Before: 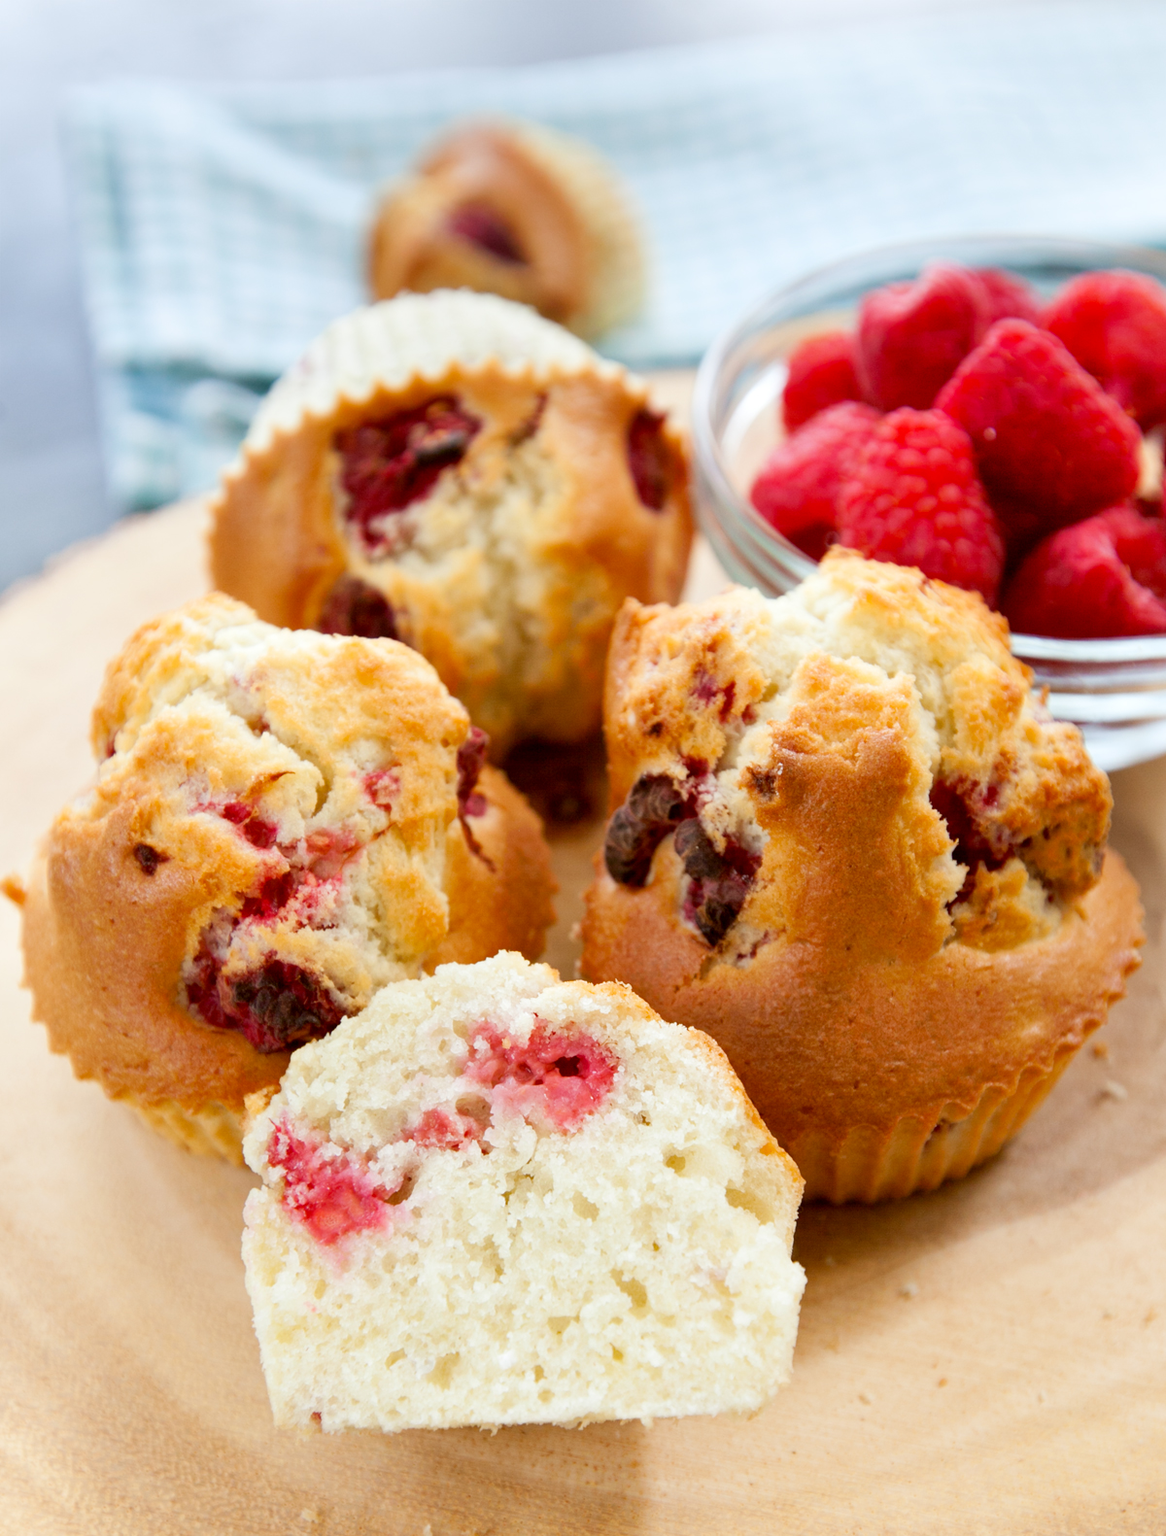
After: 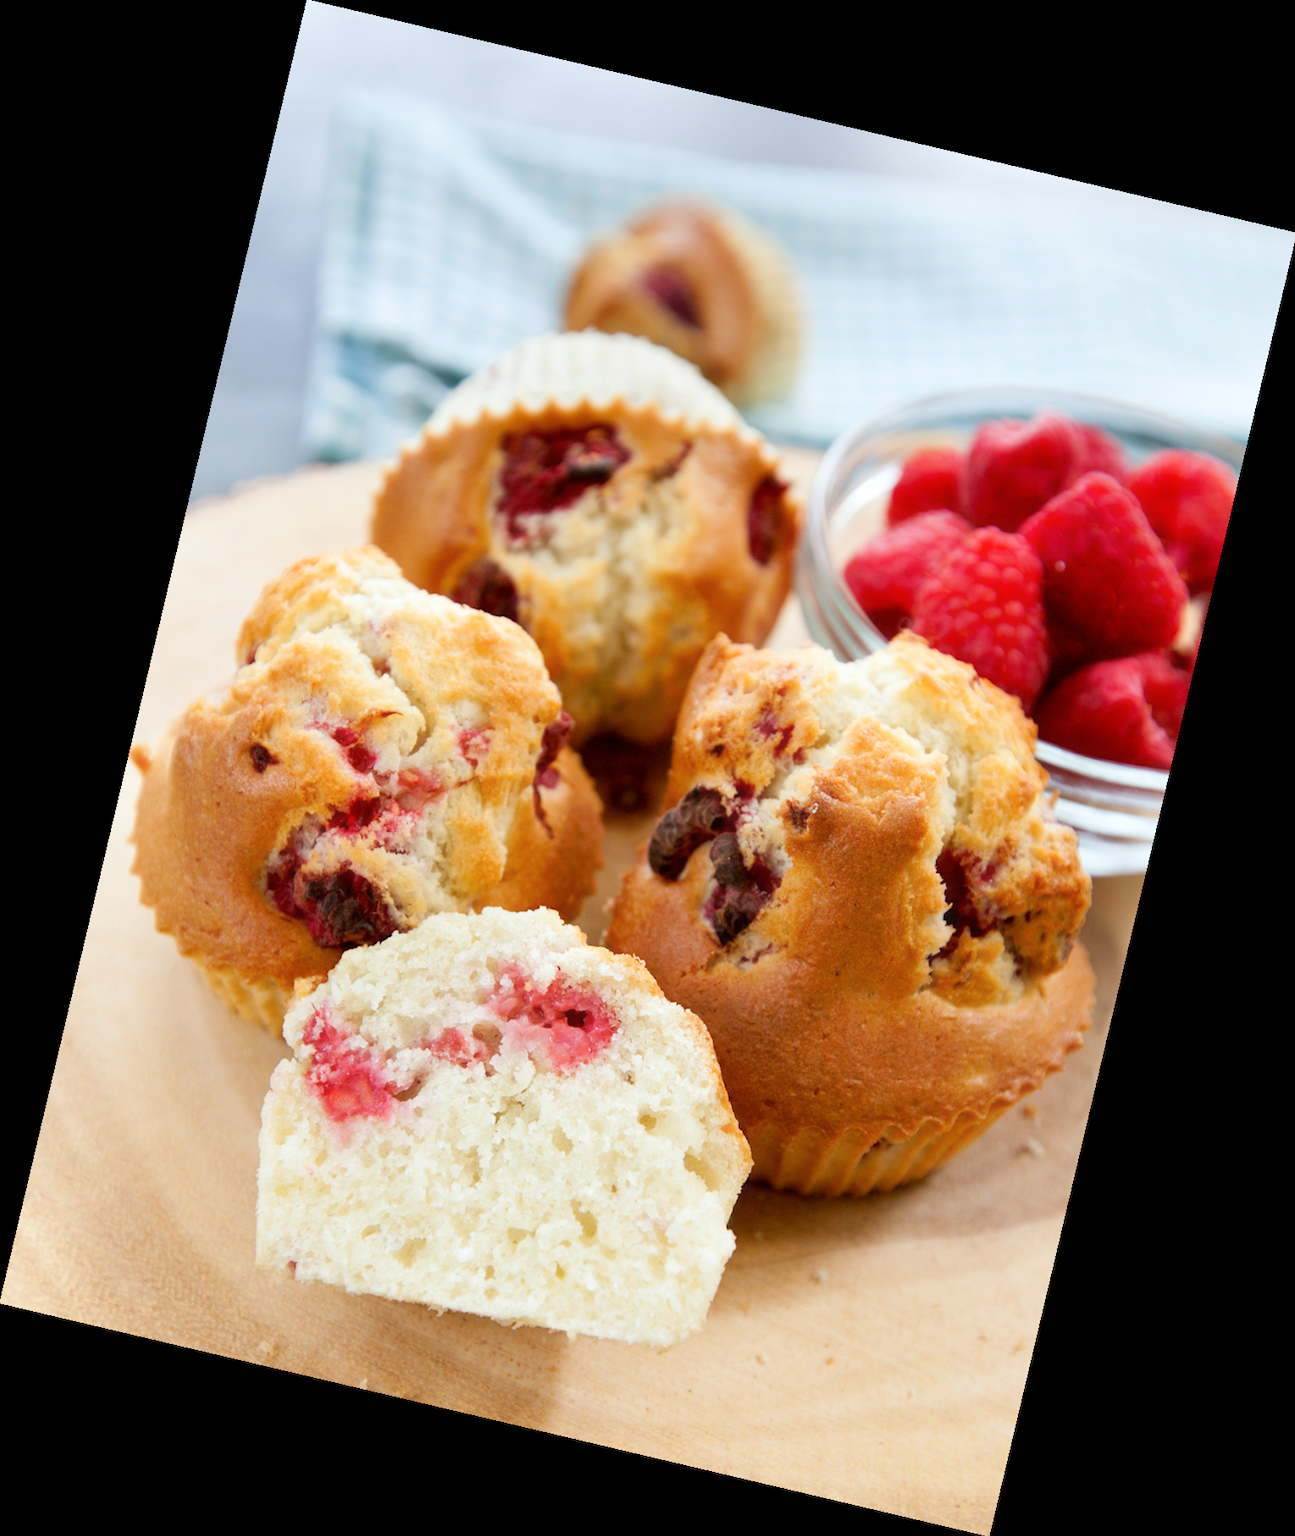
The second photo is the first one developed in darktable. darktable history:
rotate and perspective: rotation 13.27°, automatic cropping off
exposure: compensate highlight preservation false
haze removal: strength -0.1, adaptive false
white balance: emerald 1
